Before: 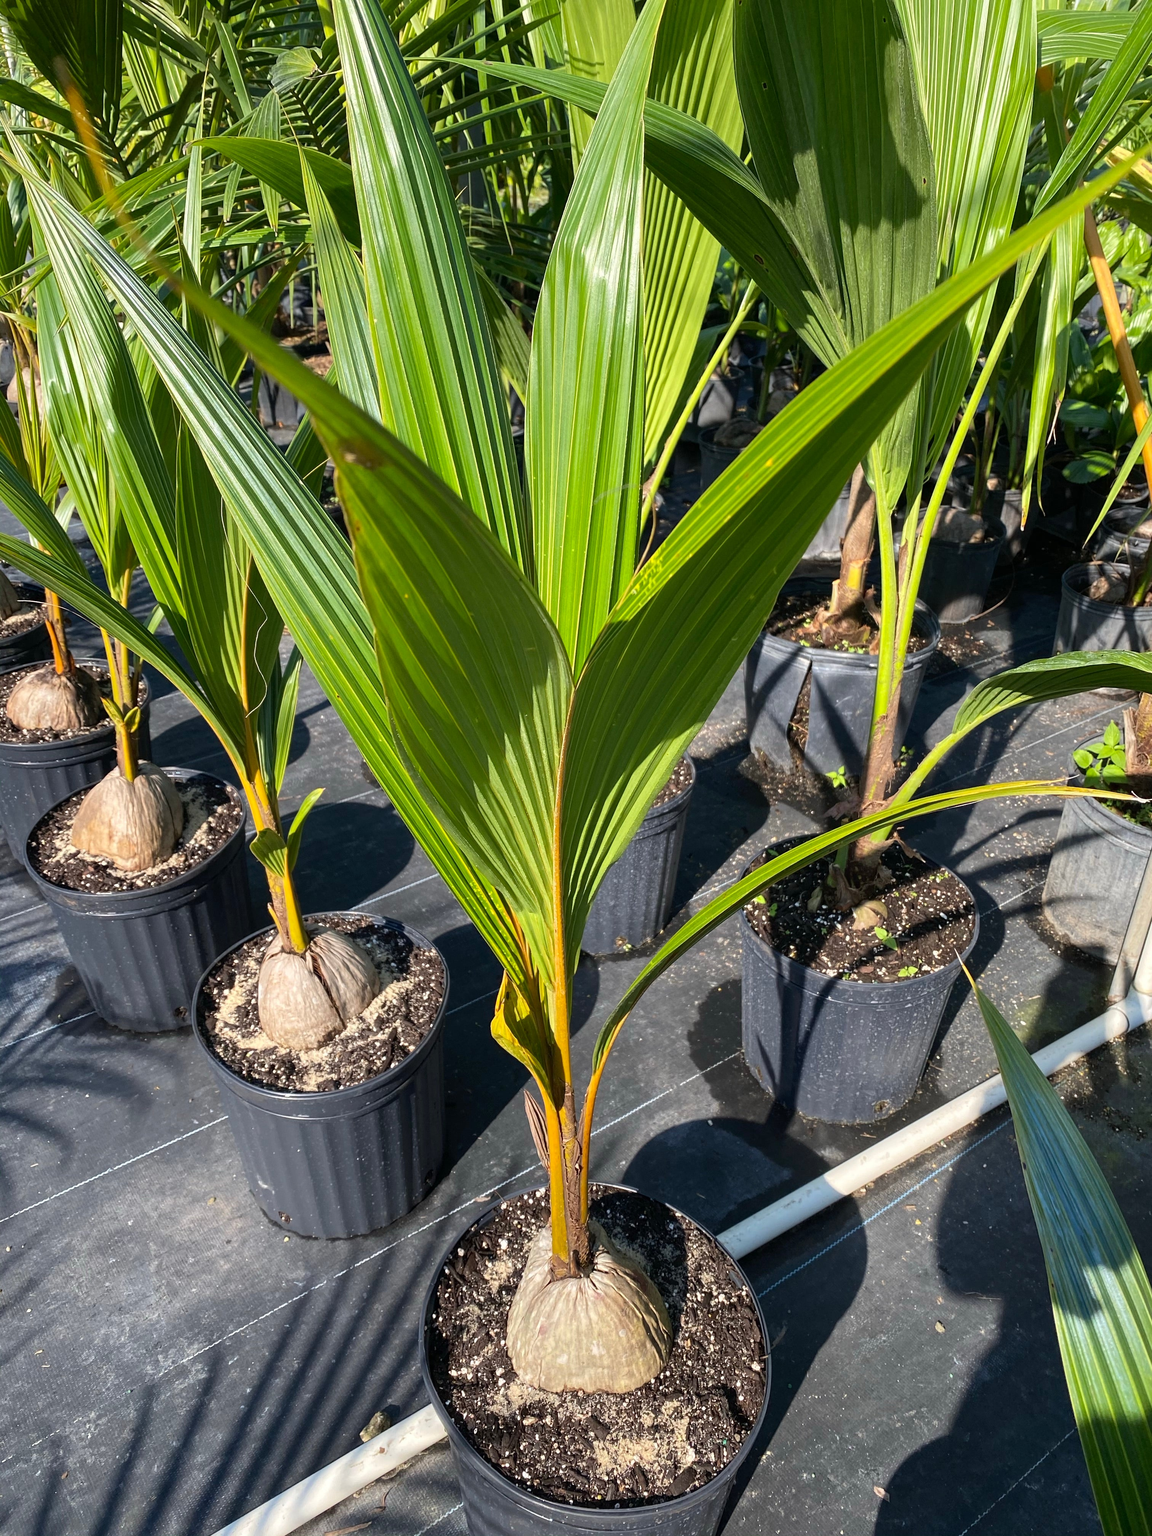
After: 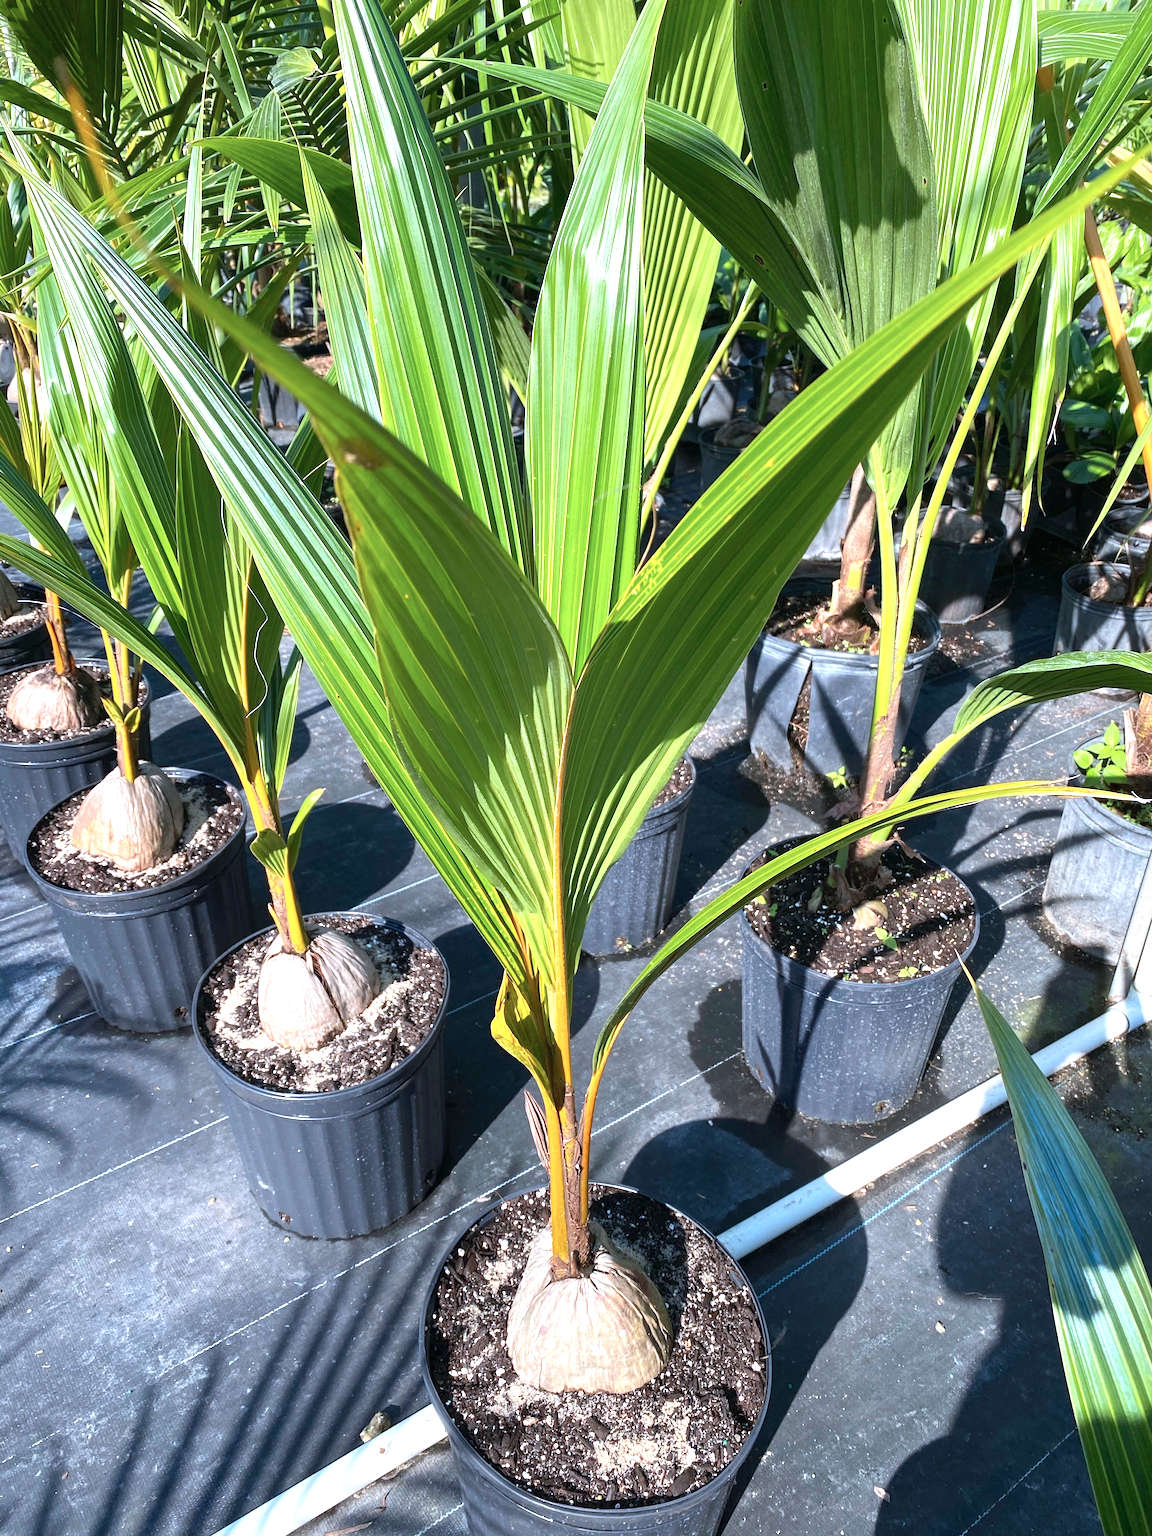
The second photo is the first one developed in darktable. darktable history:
exposure: black level correction 0, exposure 0.7 EV, compensate exposure bias true, compensate highlight preservation false
color correction: highlights a* -2.24, highlights b* -18.1
